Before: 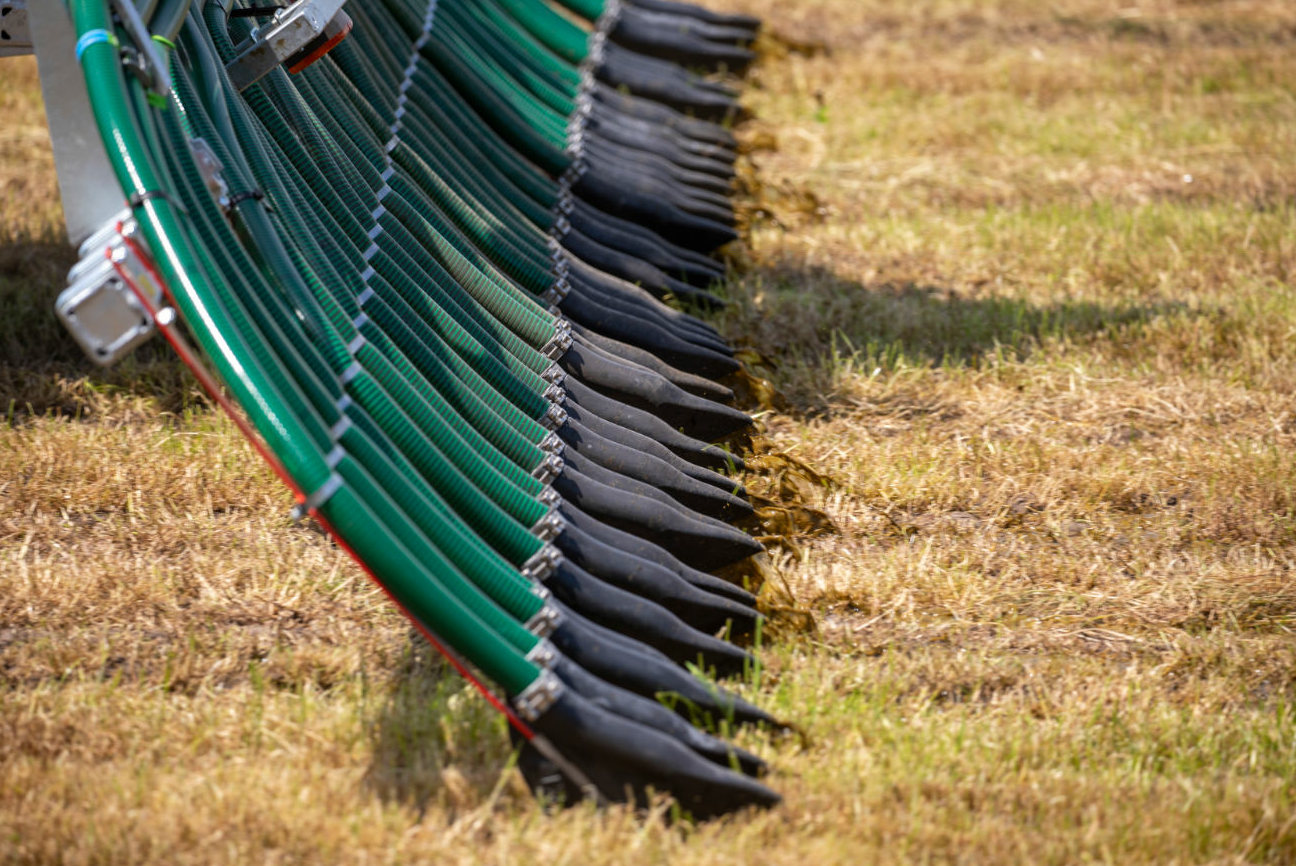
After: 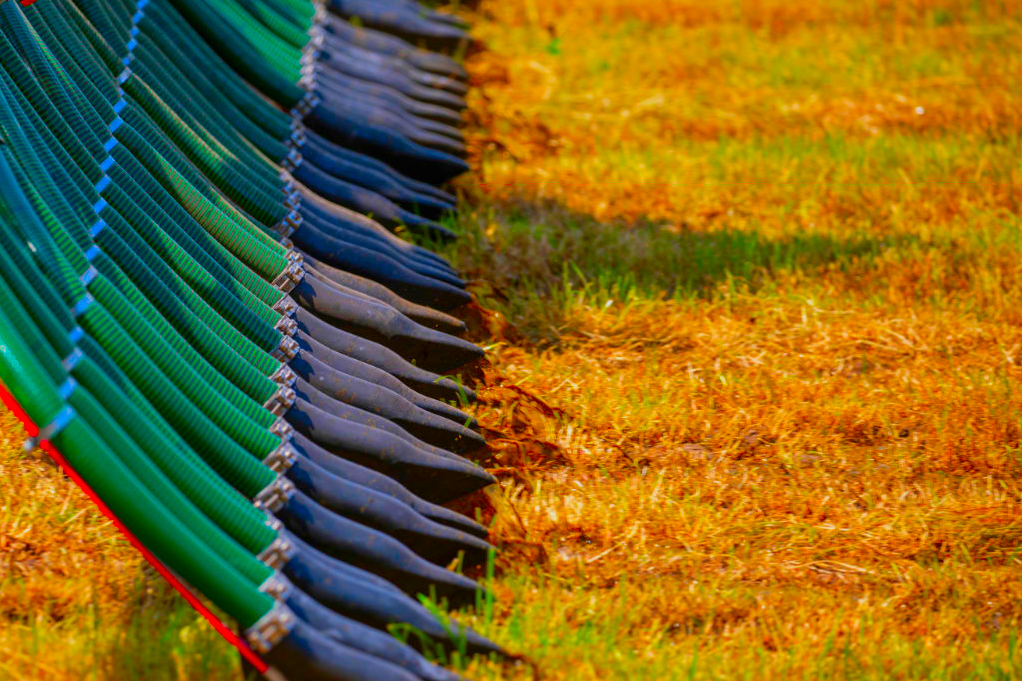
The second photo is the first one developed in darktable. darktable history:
color correction: saturation 3
tone equalizer: -8 EV 0.25 EV, -7 EV 0.417 EV, -6 EV 0.417 EV, -5 EV 0.25 EV, -3 EV -0.25 EV, -2 EV -0.417 EV, -1 EV -0.417 EV, +0 EV -0.25 EV, edges refinement/feathering 500, mask exposure compensation -1.57 EV, preserve details guided filter
crop and rotate: left 20.74%, top 7.912%, right 0.375%, bottom 13.378%
